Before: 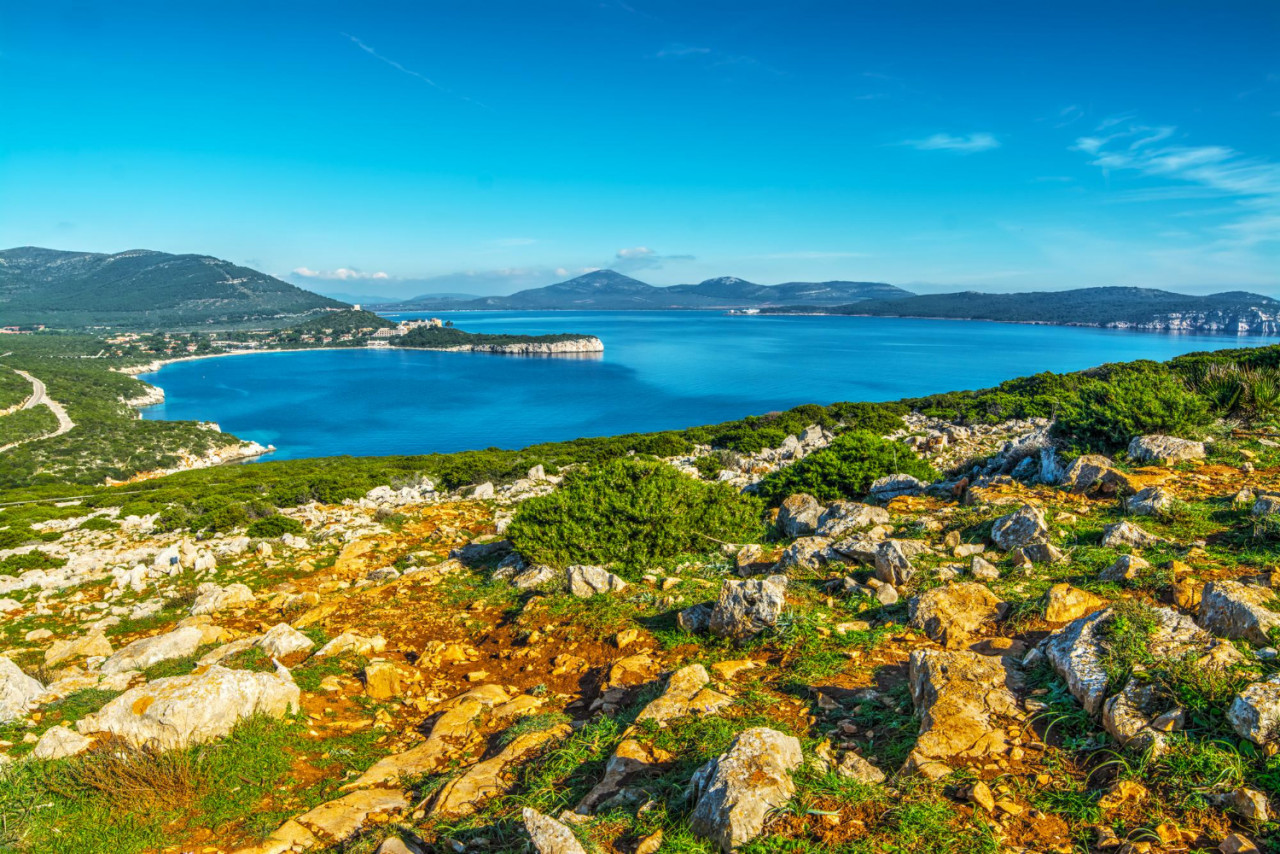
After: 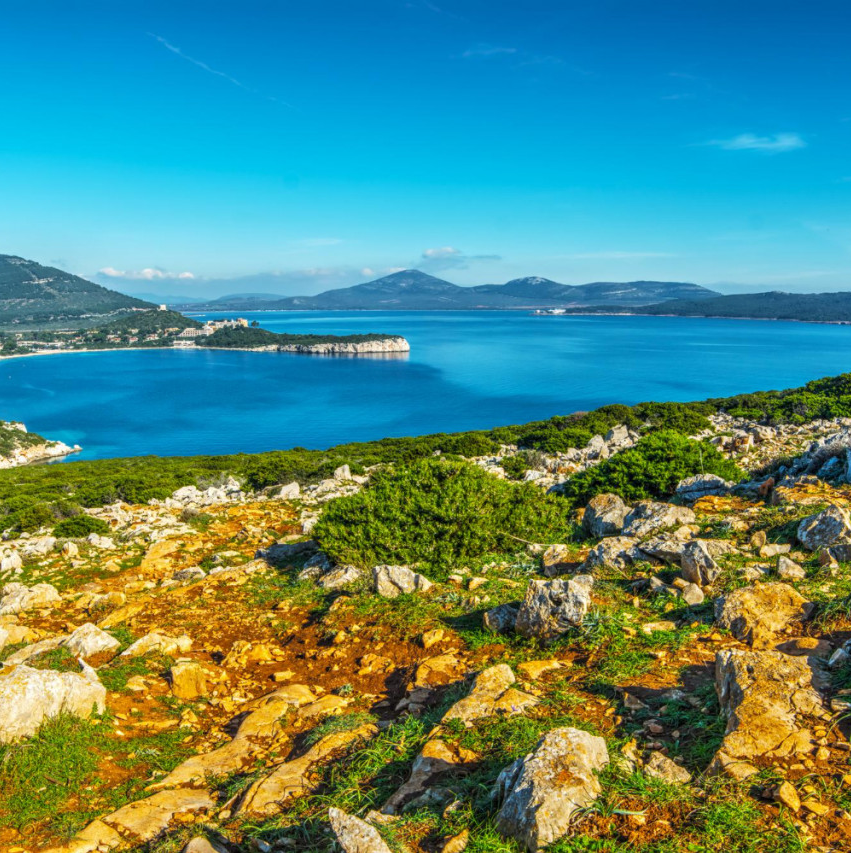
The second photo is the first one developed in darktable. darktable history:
crop and rotate: left 15.161%, right 18.293%
